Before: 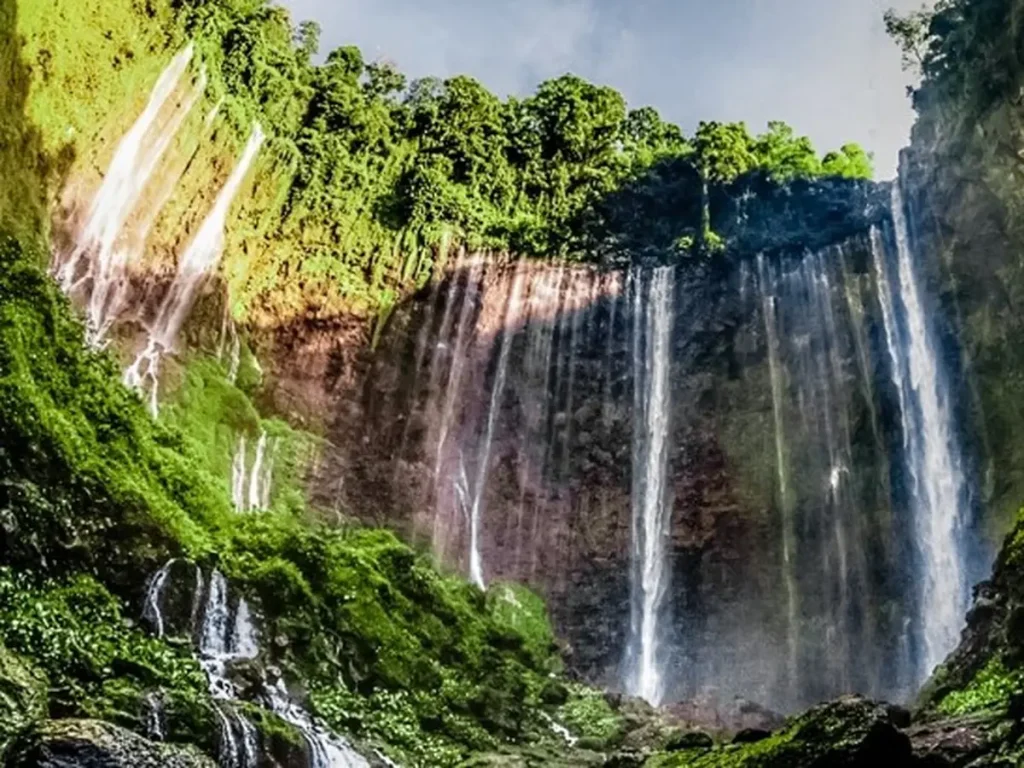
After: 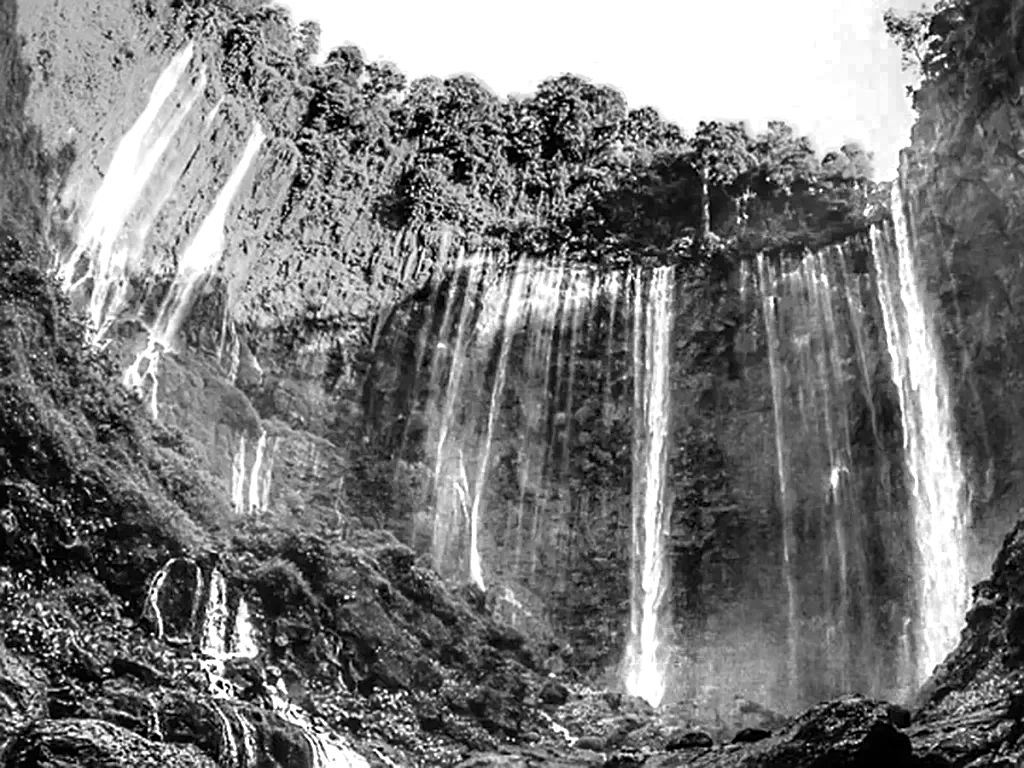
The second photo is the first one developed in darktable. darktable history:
color zones: curves: ch0 [(0, 0.613) (0.01, 0.613) (0.245, 0.448) (0.498, 0.529) (0.642, 0.665) (0.879, 0.777) (0.99, 0.613)]; ch1 [(0, 0) (0.143, 0) (0.286, 0) (0.429, 0) (0.571, 0) (0.714, 0) (0.857, 0)], mix 100.3%
exposure: exposure 0.509 EV, compensate highlight preservation false
sharpen: on, module defaults
